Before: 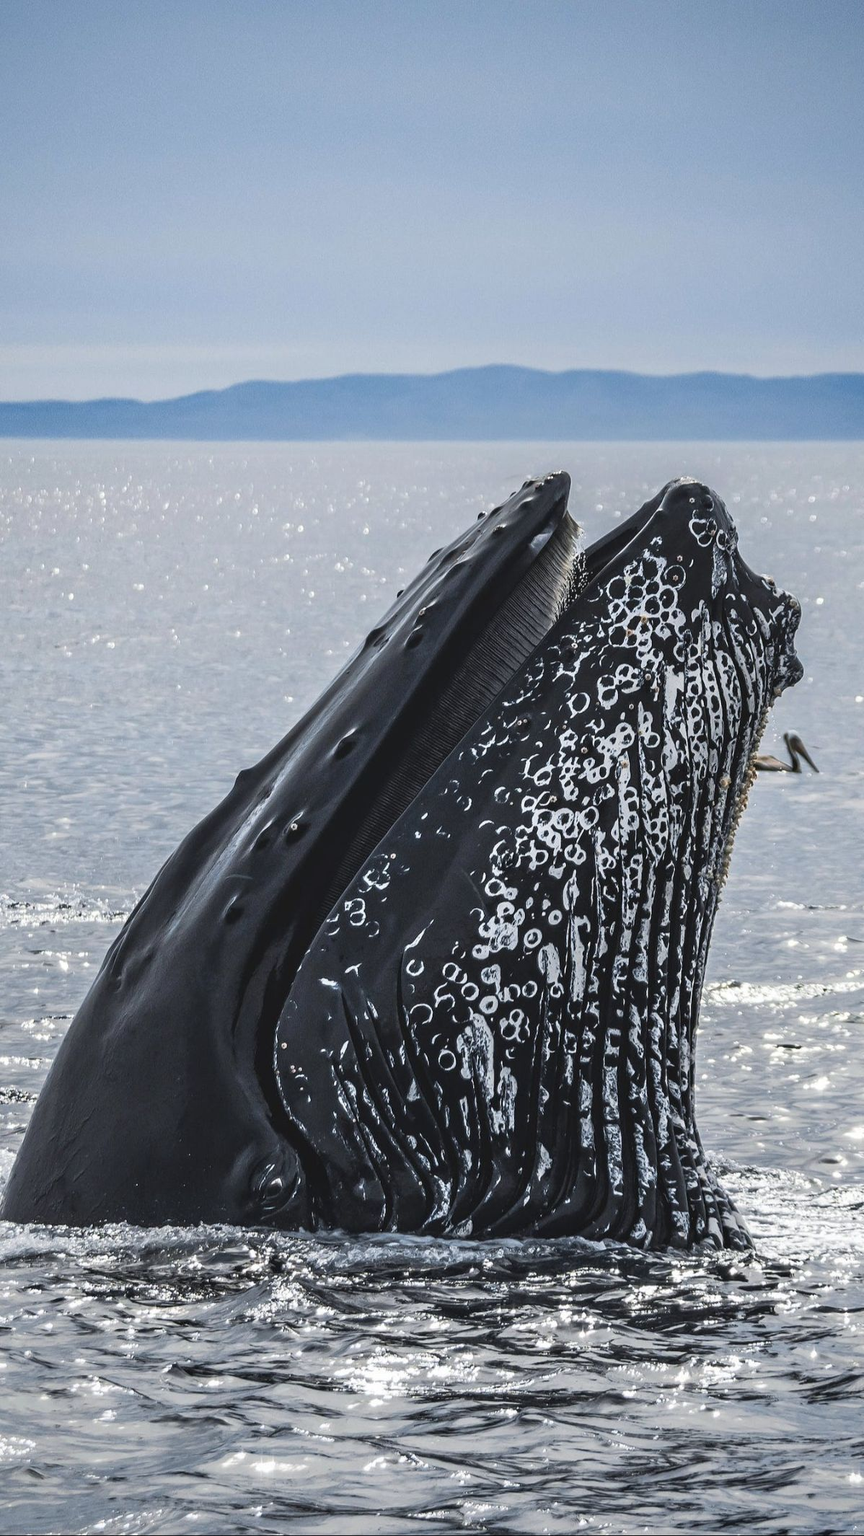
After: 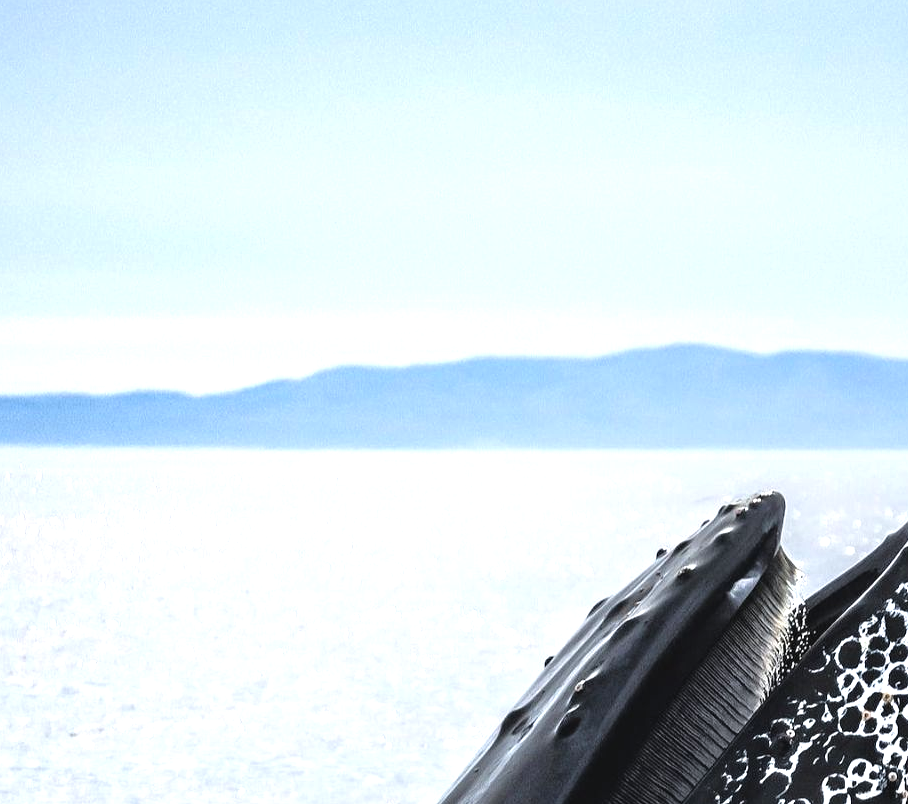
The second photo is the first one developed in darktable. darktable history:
tone equalizer: -8 EV -1.07 EV, -7 EV -1.05 EV, -6 EV -0.836 EV, -5 EV -0.567 EV, -3 EV 0.587 EV, -2 EV 0.89 EV, -1 EV 0.991 EV, +0 EV 1.08 EV
crop: left 0.536%, top 7.638%, right 23.42%, bottom 54.578%
